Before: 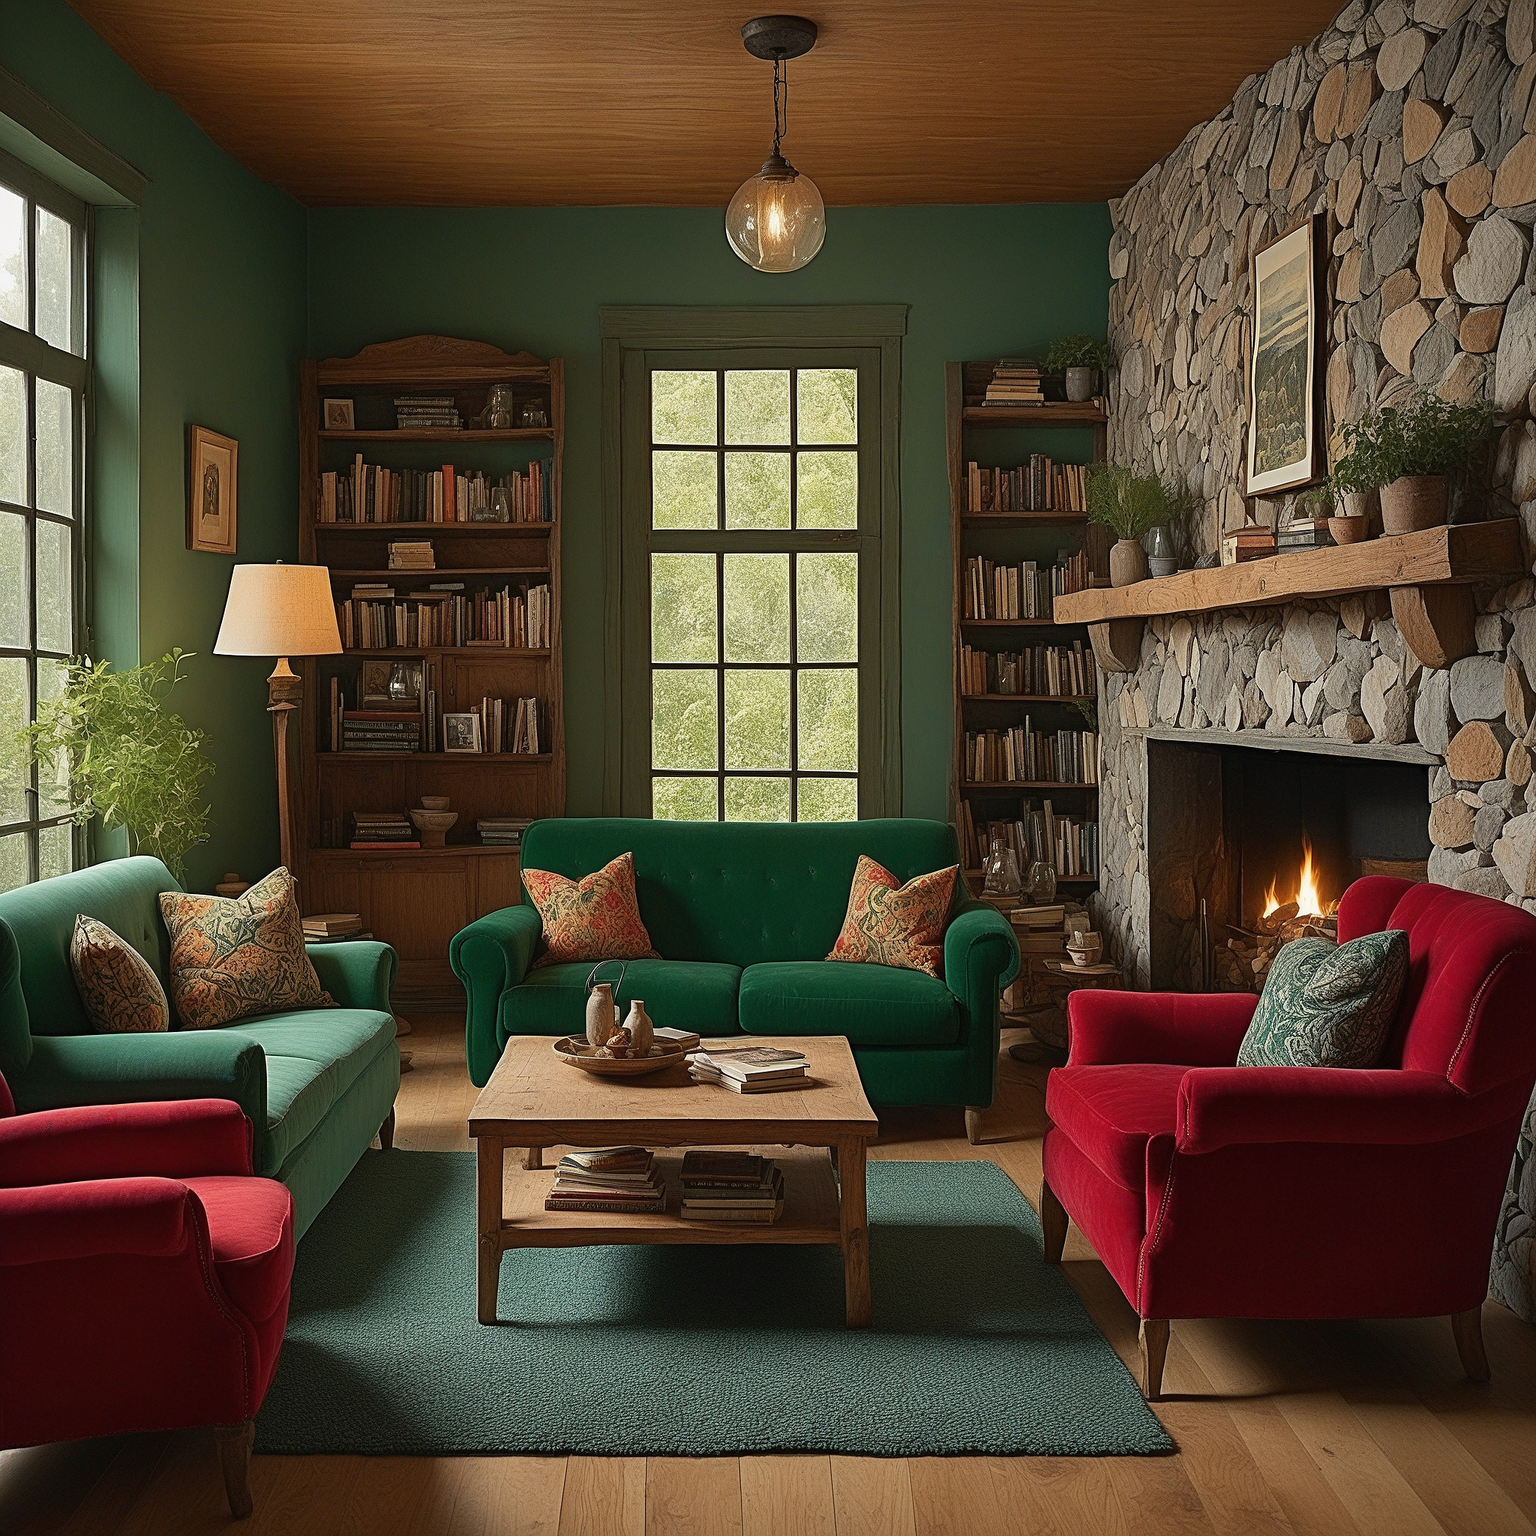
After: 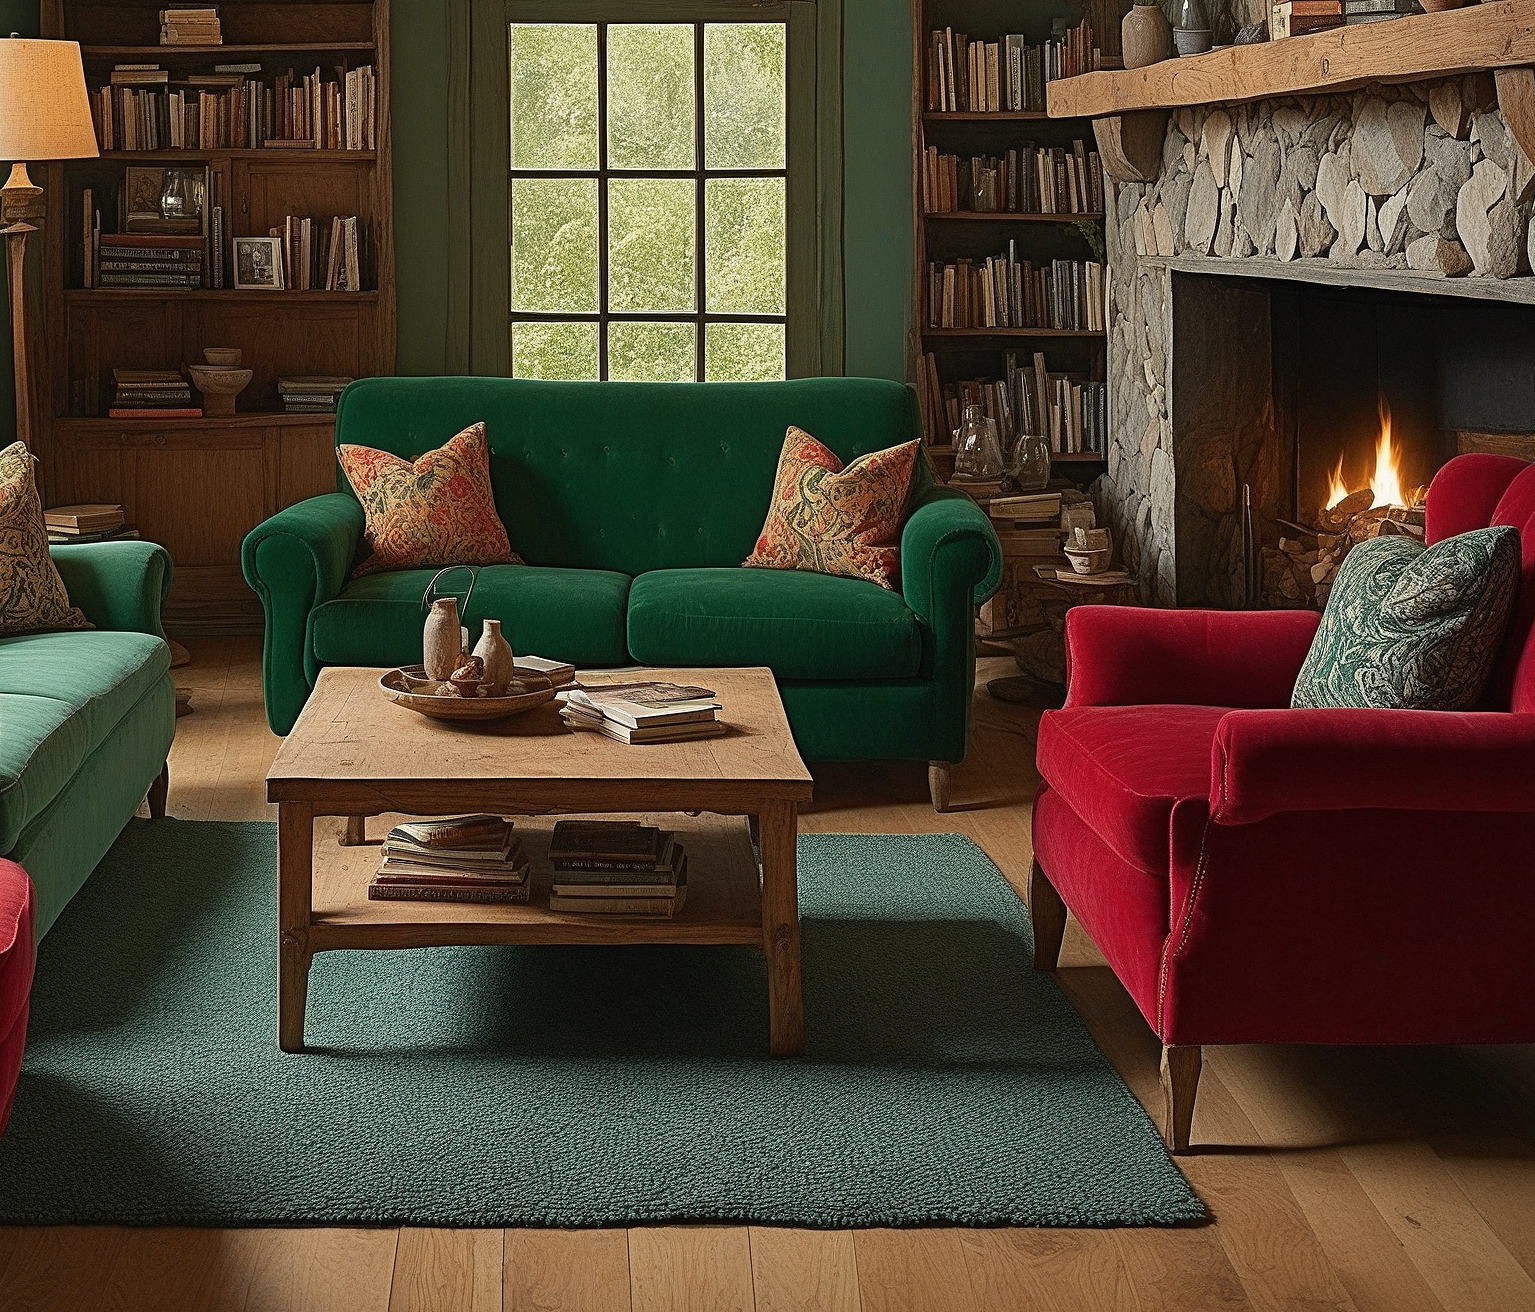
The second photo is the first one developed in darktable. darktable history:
crop and rotate: left 17.482%, top 34.908%, right 7.564%, bottom 1.018%
